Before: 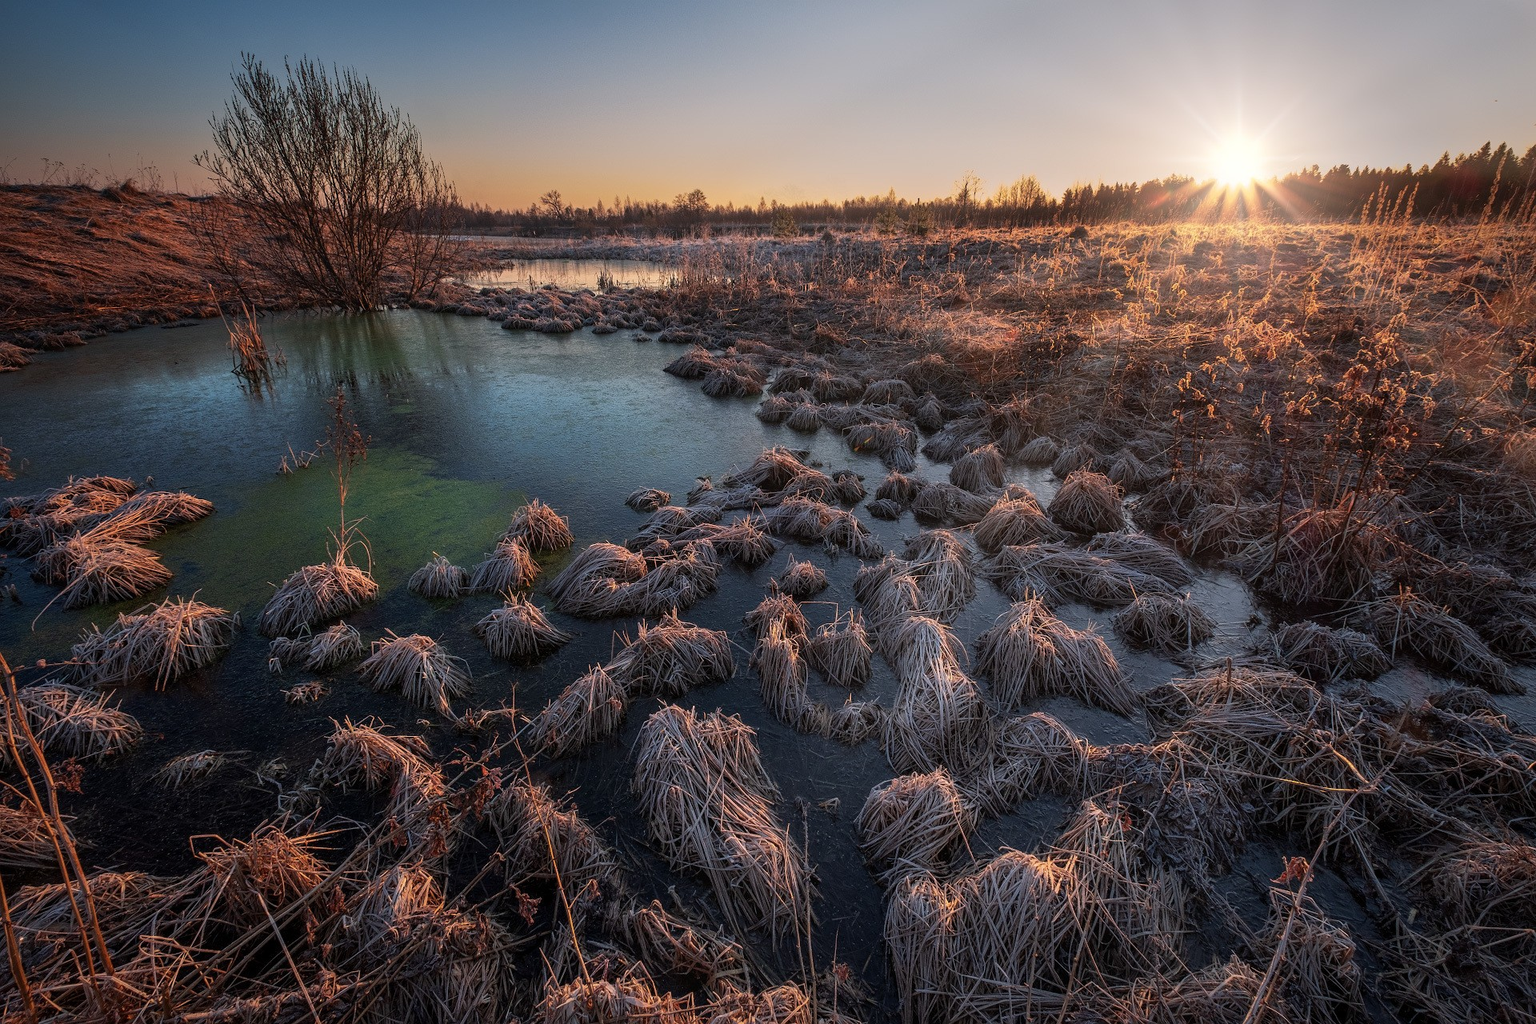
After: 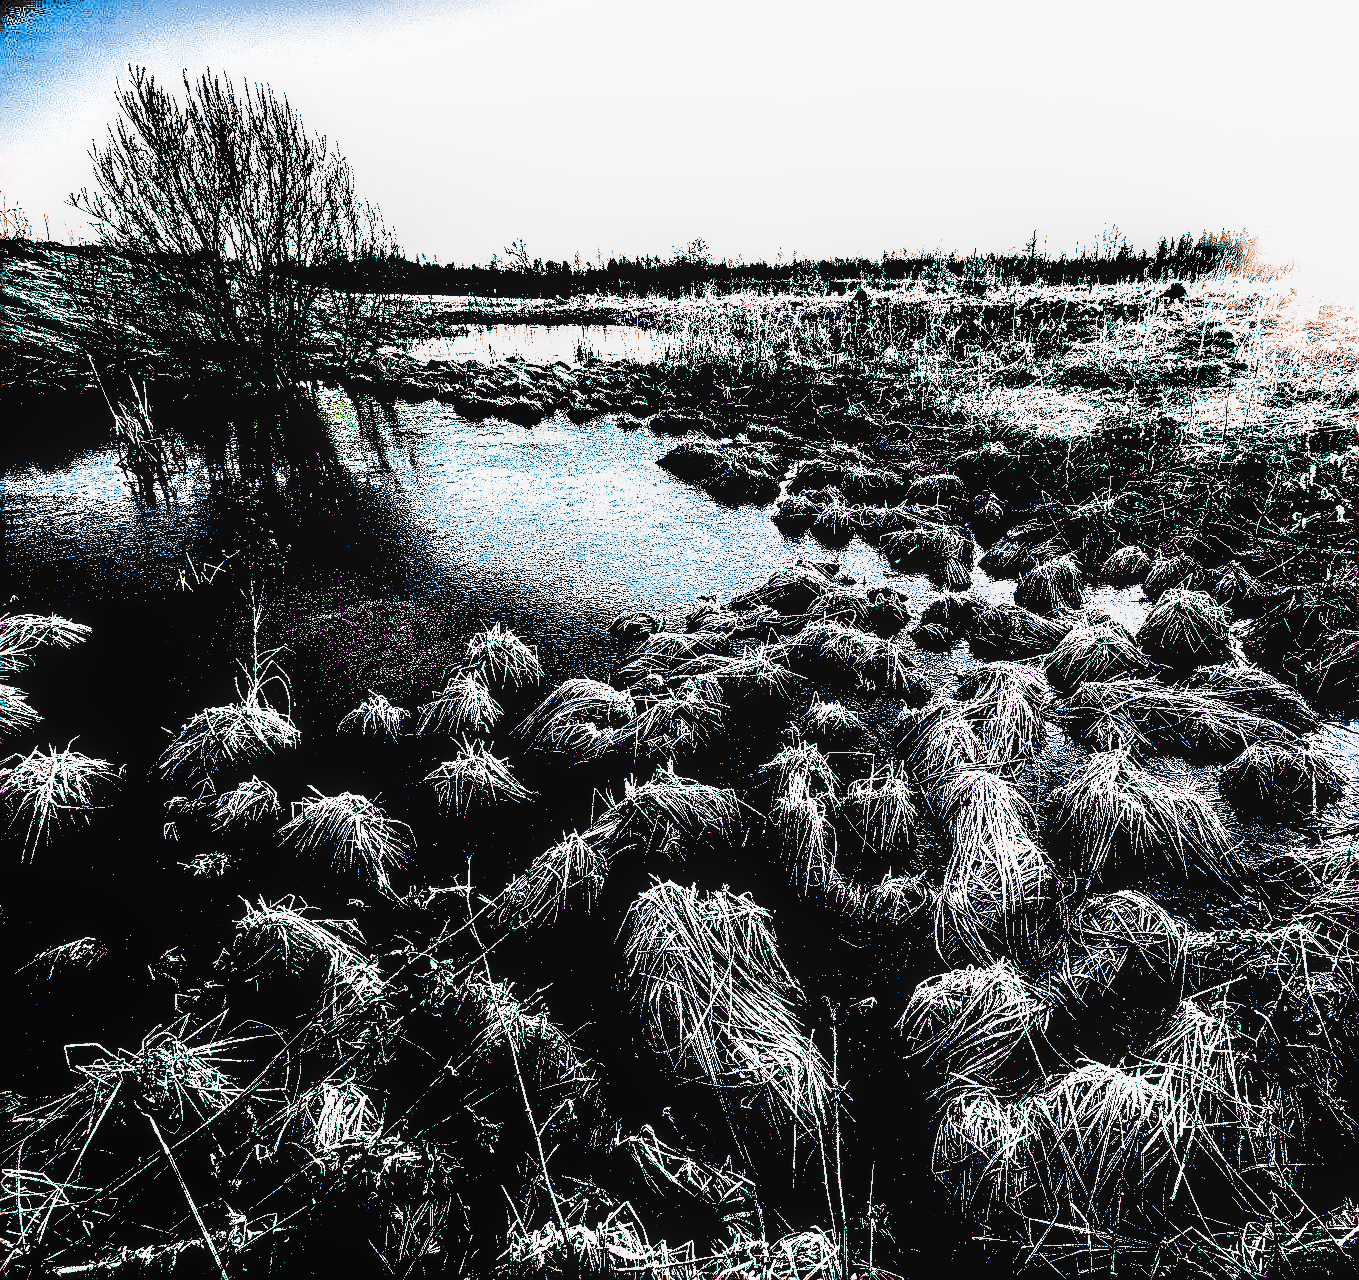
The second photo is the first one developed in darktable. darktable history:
crop and rotate: left 9.061%, right 20.142%
filmic rgb: black relative exposure -5 EV, hardness 2.88, contrast 1.2, highlights saturation mix -30%
sharpen: on, module defaults
exposure: black level correction 0.1, exposure 3 EV, compensate highlight preservation false
contrast brightness saturation: contrast 0.07, brightness -0.13, saturation 0.06
local contrast: detail 160%
